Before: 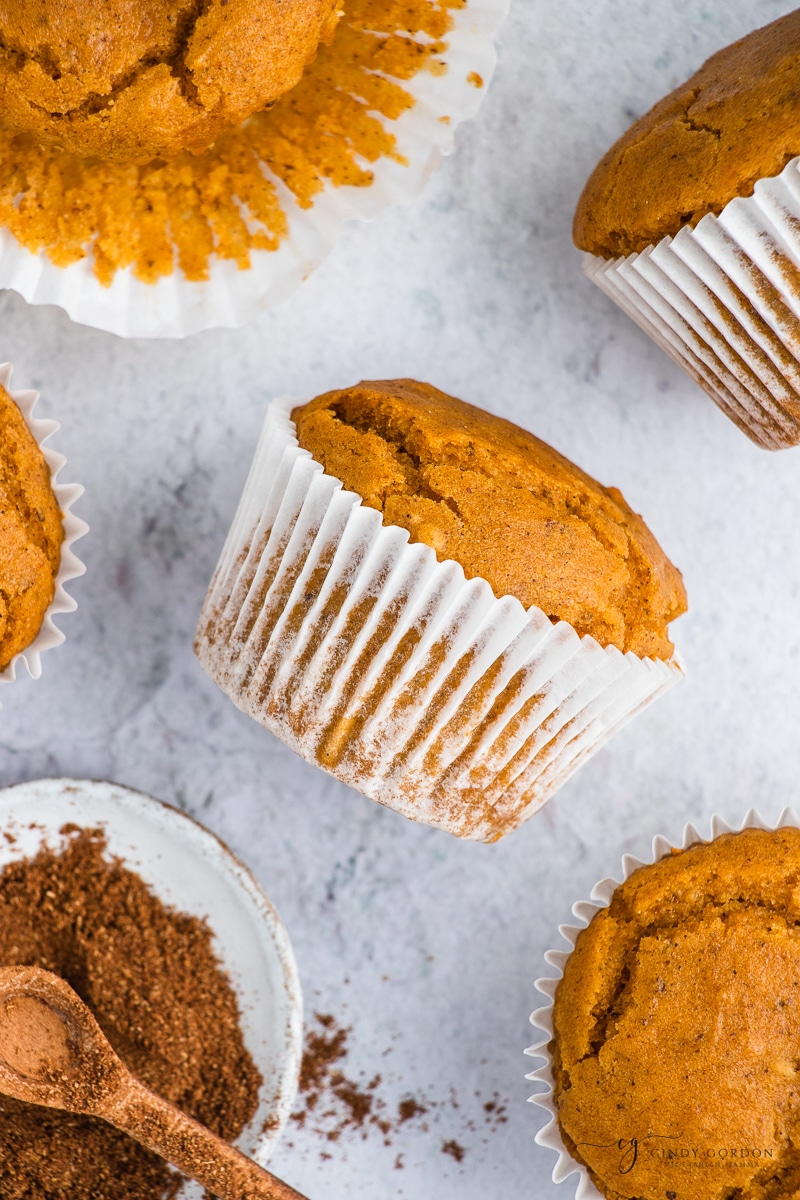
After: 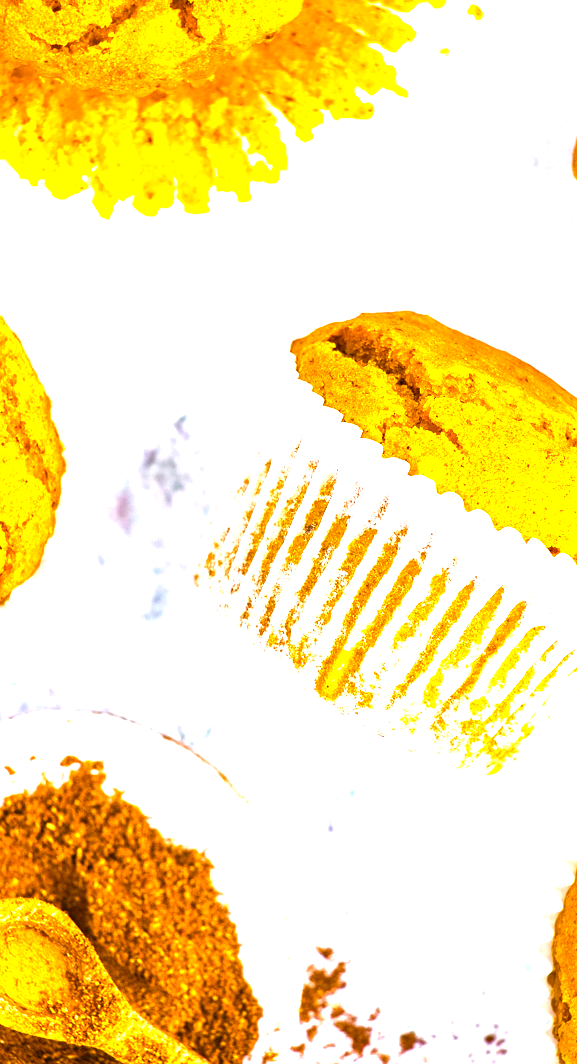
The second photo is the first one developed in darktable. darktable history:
exposure: black level correction 0, exposure 1.001 EV, compensate exposure bias true, compensate highlight preservation false
crop: top 5.742%, right 27.847%, bottom 5.52%
color balance rgb: perceptual saturation grading › global saturation 35.756%, perceptual saturation grading › shadows 34.958%, perceptual brilliance grading › global brilliance 29.918%, global vibrance 32.883%
